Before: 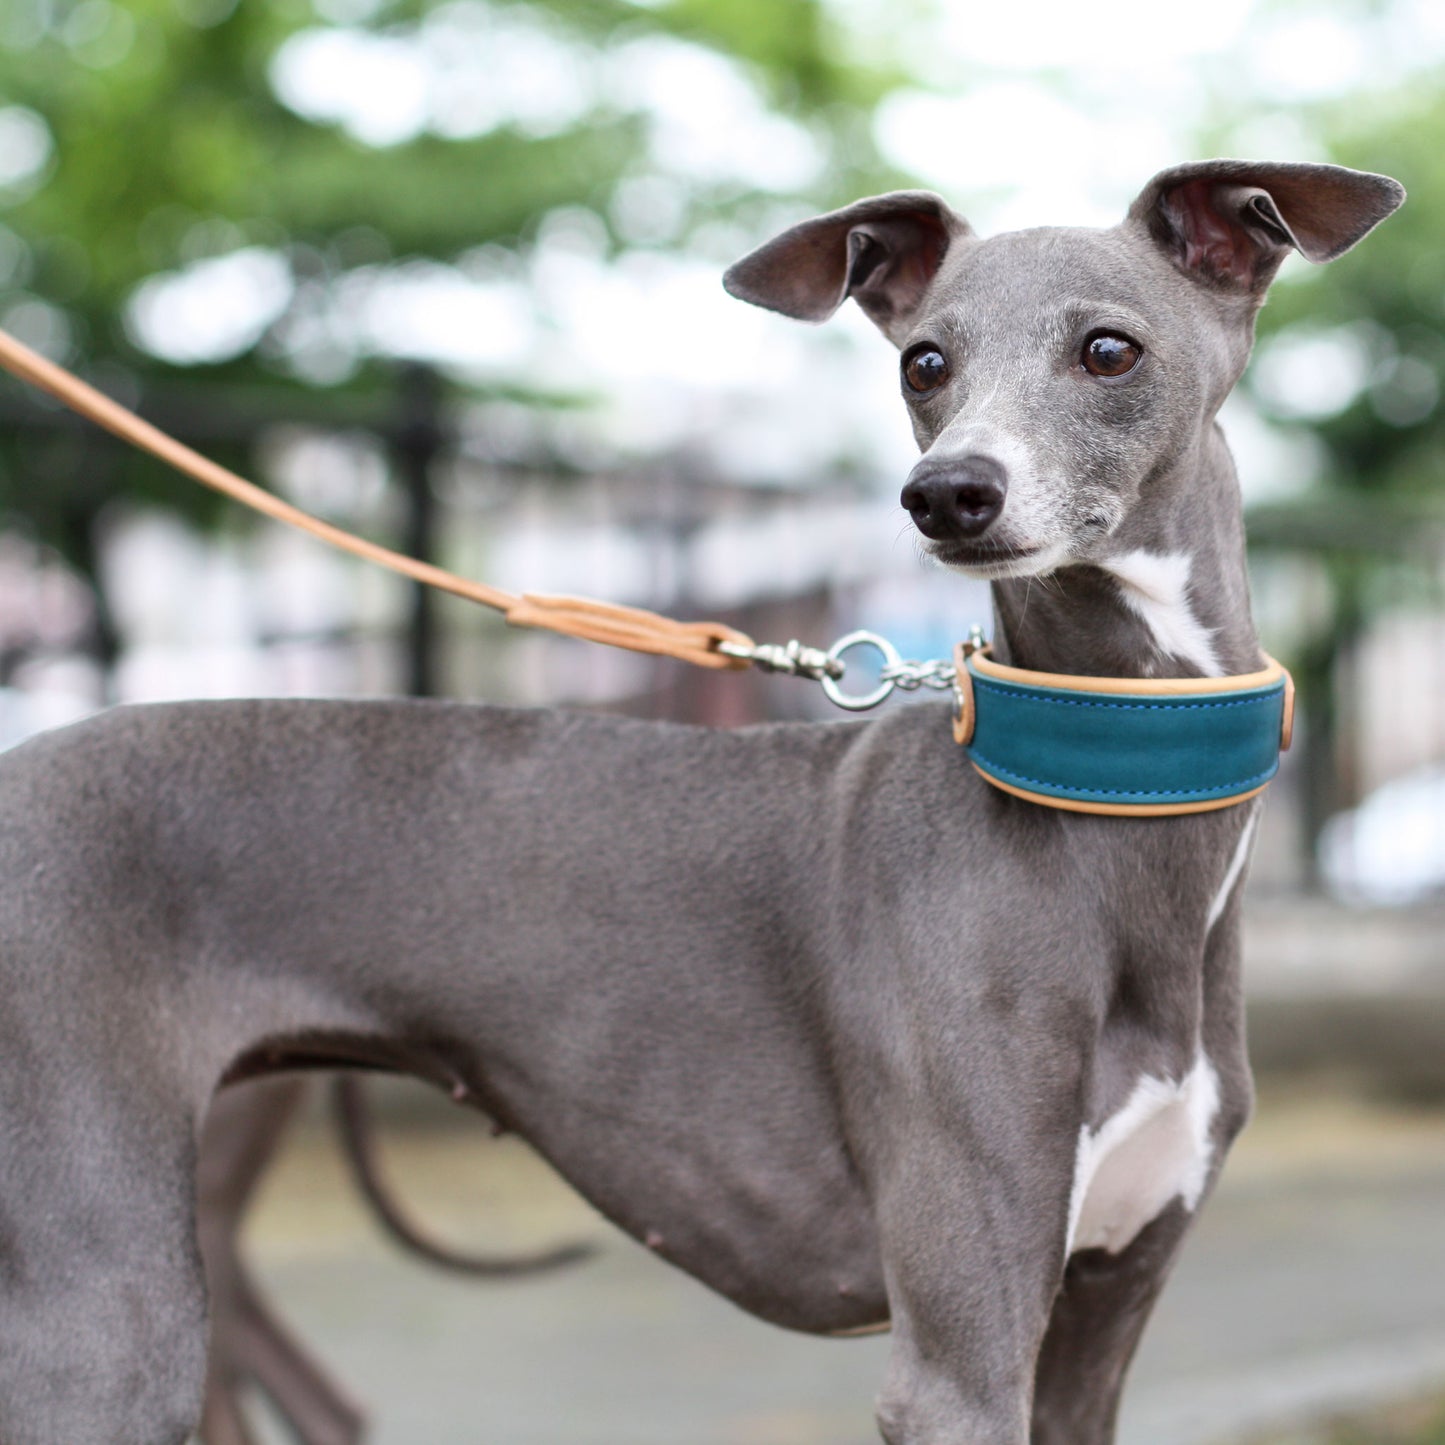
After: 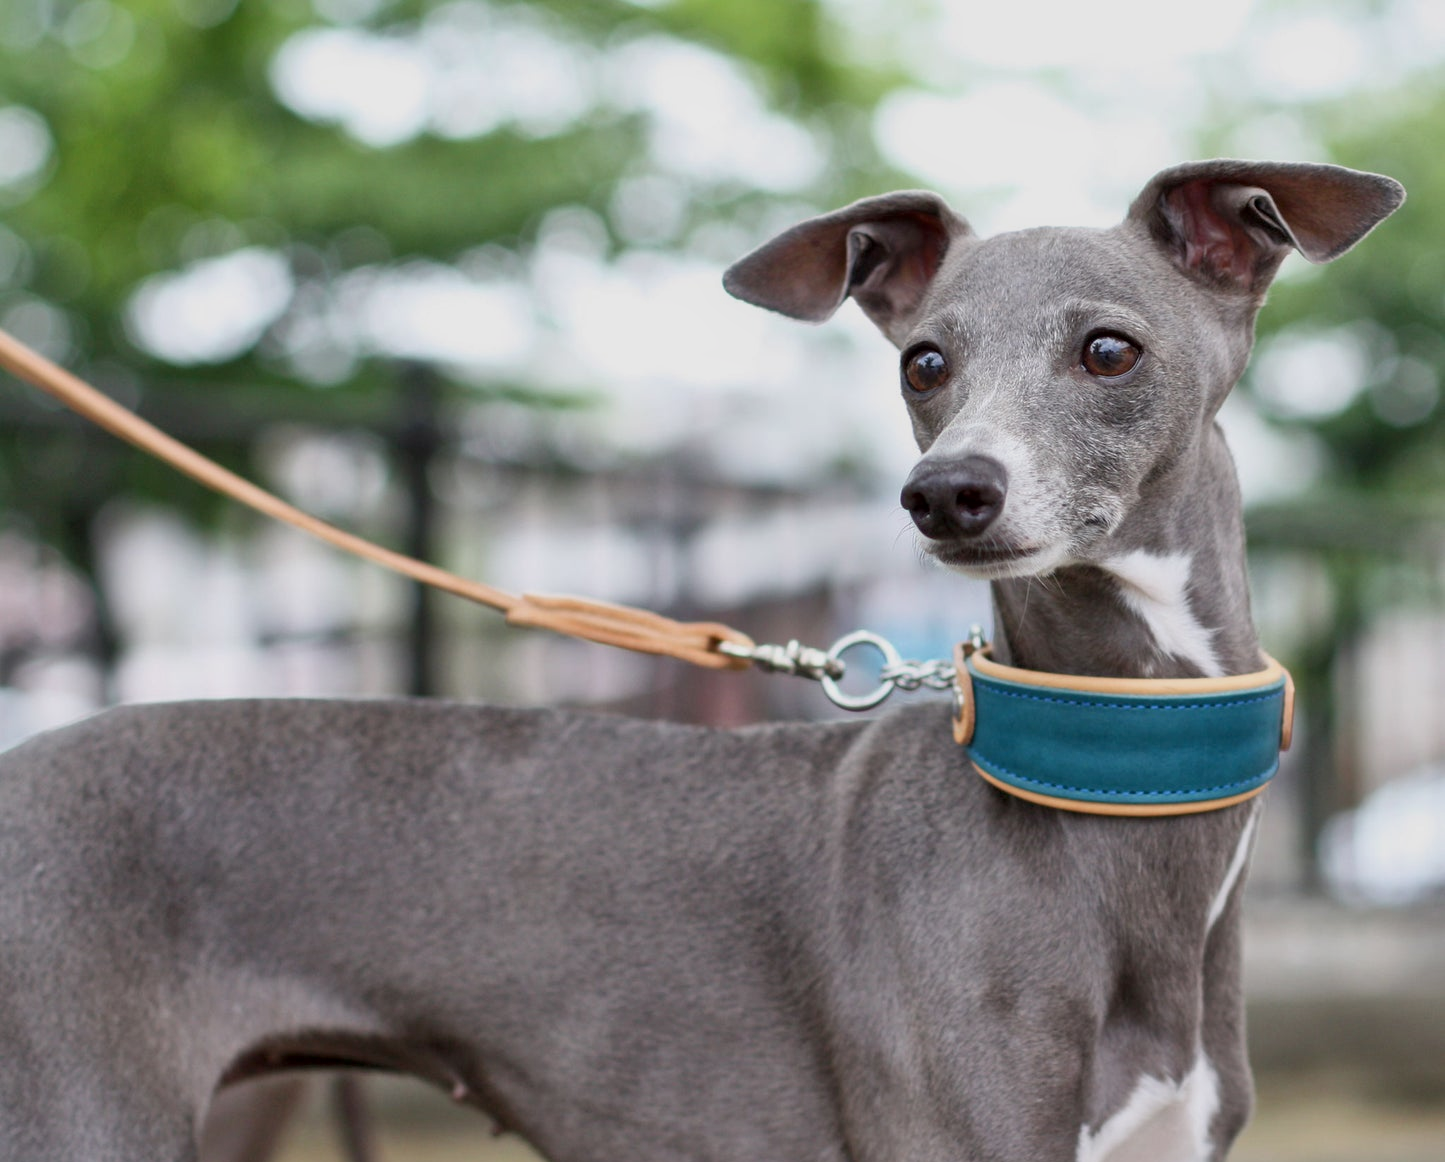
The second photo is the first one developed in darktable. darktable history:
crop: bottom 19.541%
tone equalizer: -8 EV 0.246 EV, -7 EV 0.436 EV, -6 EV 0.401 EV, -5 EV 0.265 EV, -3 EV -0.261 EV, -2 EV -0.43 EV, -1 EV -0.391 EV, +0 EV -0.271 EV, smoothing diameter 2.17%, edges refinement/feathering 19.31, mask exposure compensation -1.57 EV, filter diffusion 5
local contrast: mode bilateral grid, contrast 25, coarseness 50, detail 122%, midtone range 0.2
